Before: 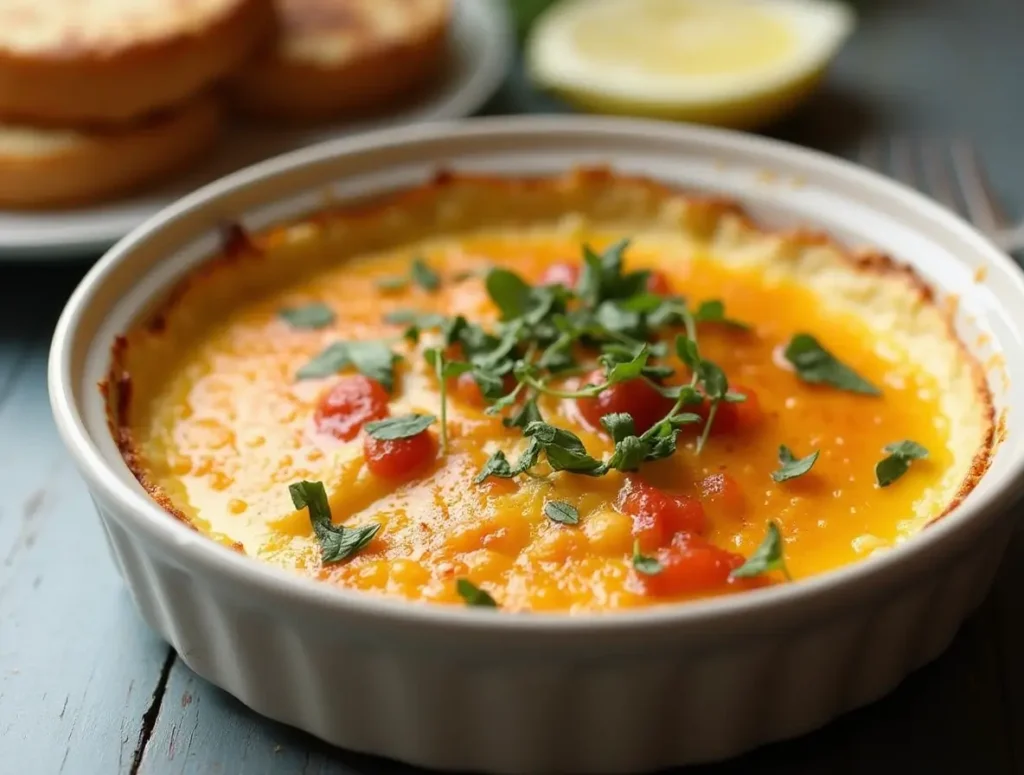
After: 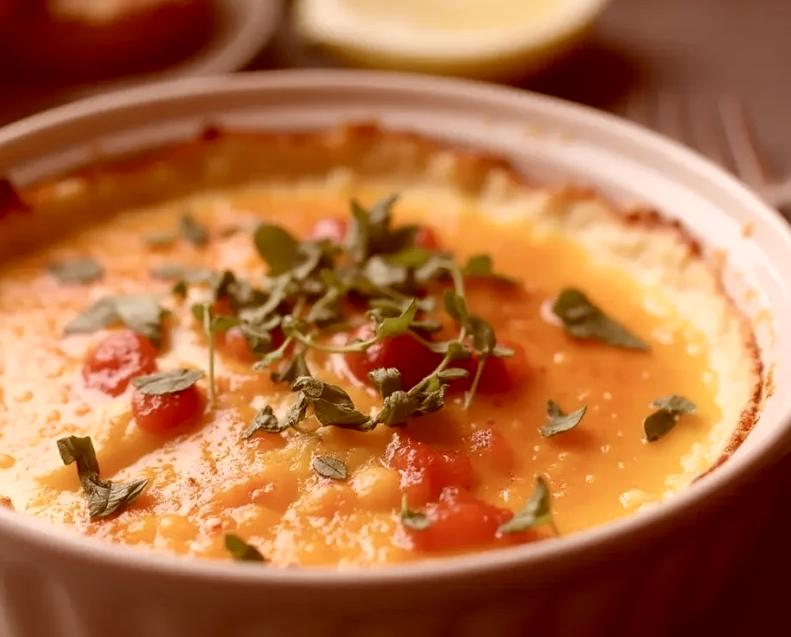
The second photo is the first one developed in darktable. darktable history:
crop: left 22.745%, top 5.917%, bottom 11.809%
contrast brightness saturation: saturation -0.15
color correction: highlights a* 9.19, highlights b* 8.53, shadows a* 39.54, shadows b* 39.35, saturation 0.766
